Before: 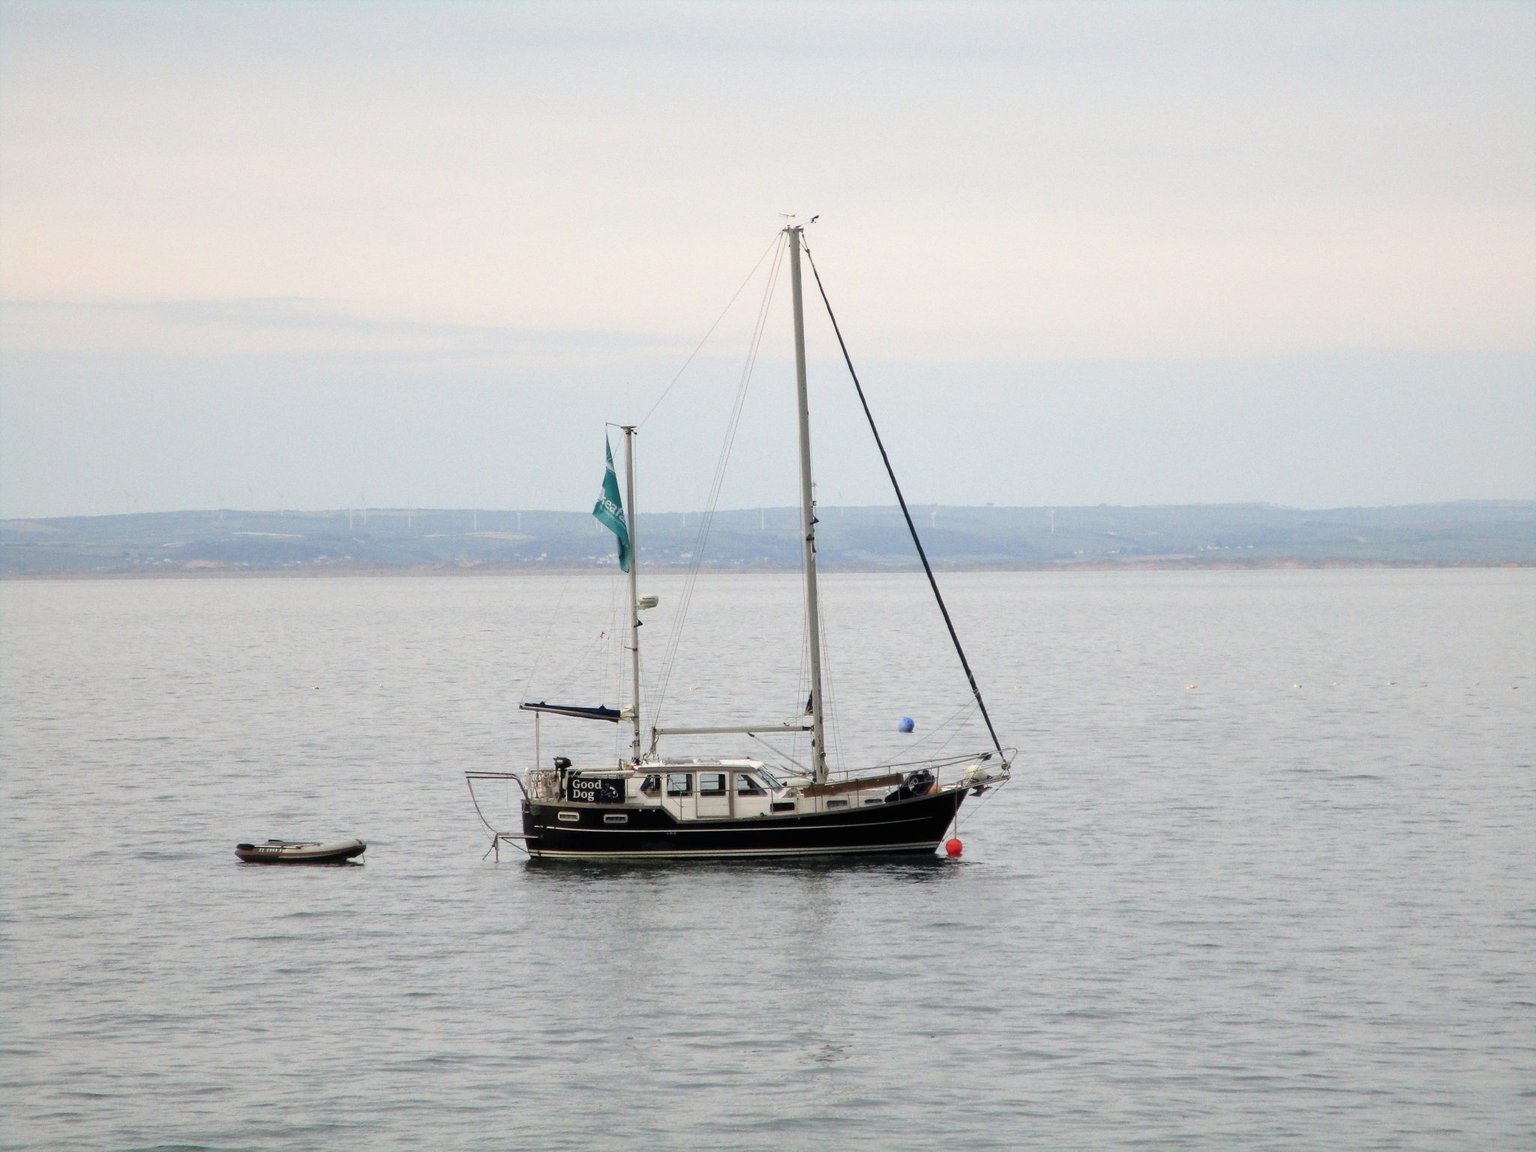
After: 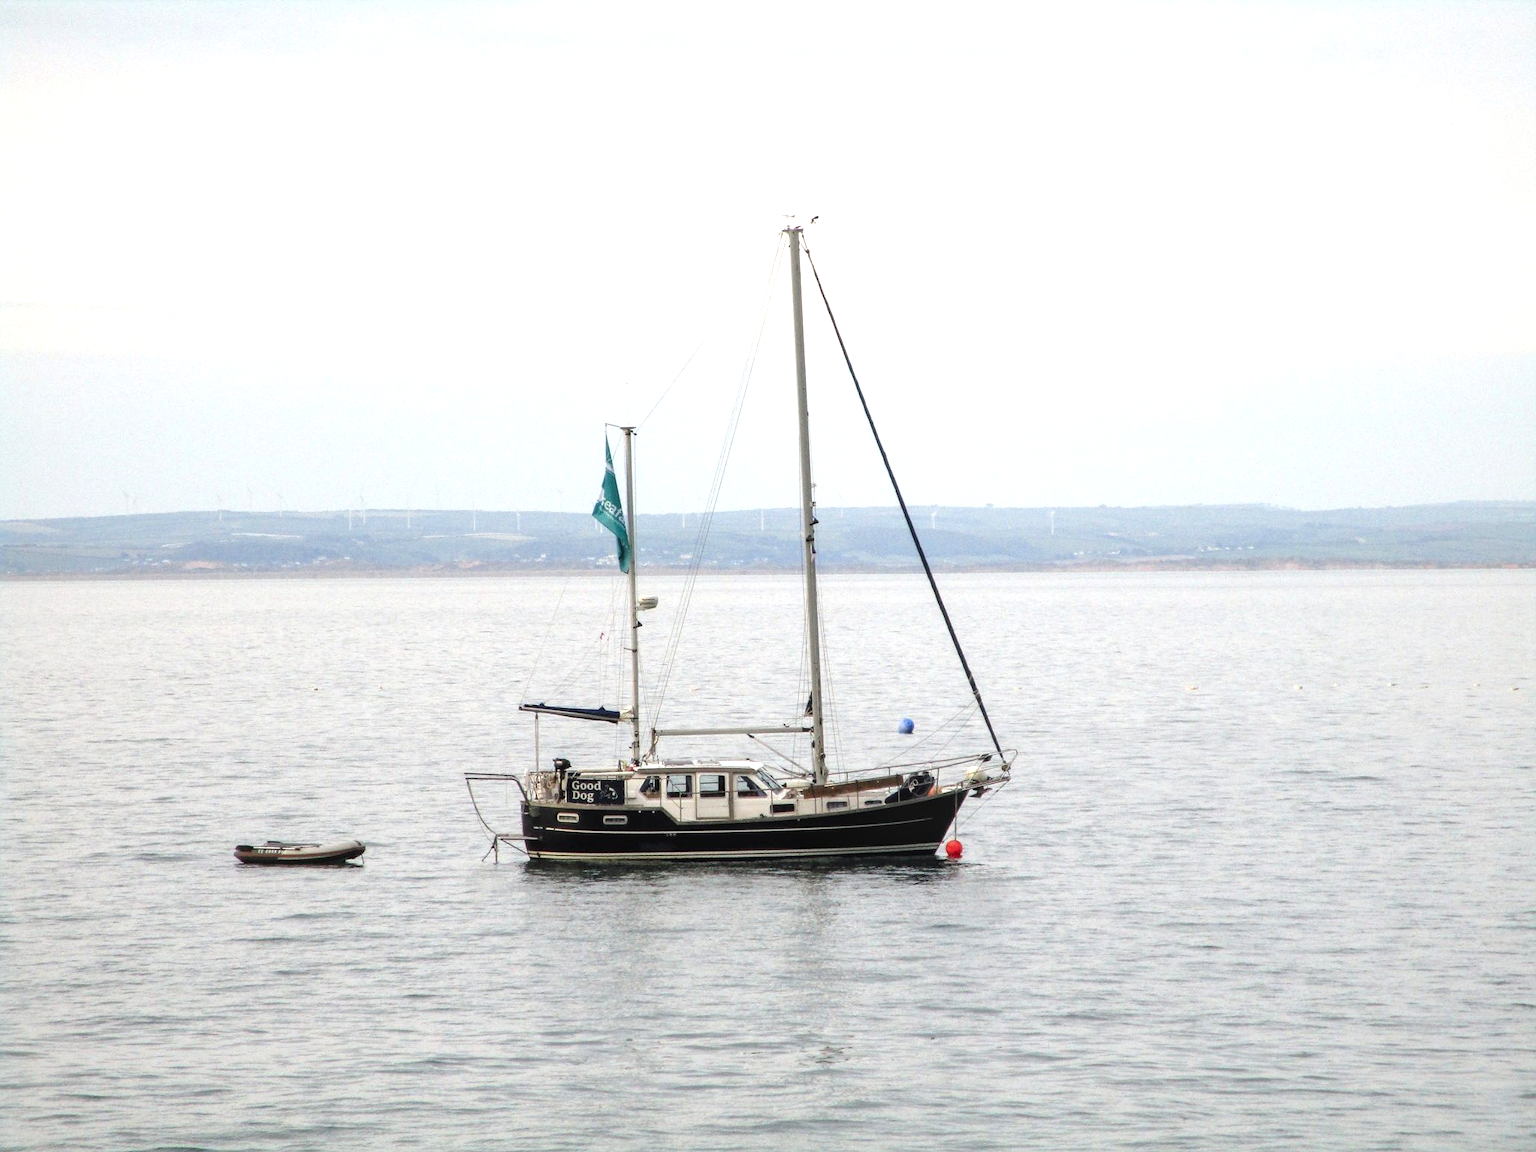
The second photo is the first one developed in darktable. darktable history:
crop: left 0.114%
exposure: exposure 0.572 EV, compensate highlight preservation false
local contrast: on, module defaults
